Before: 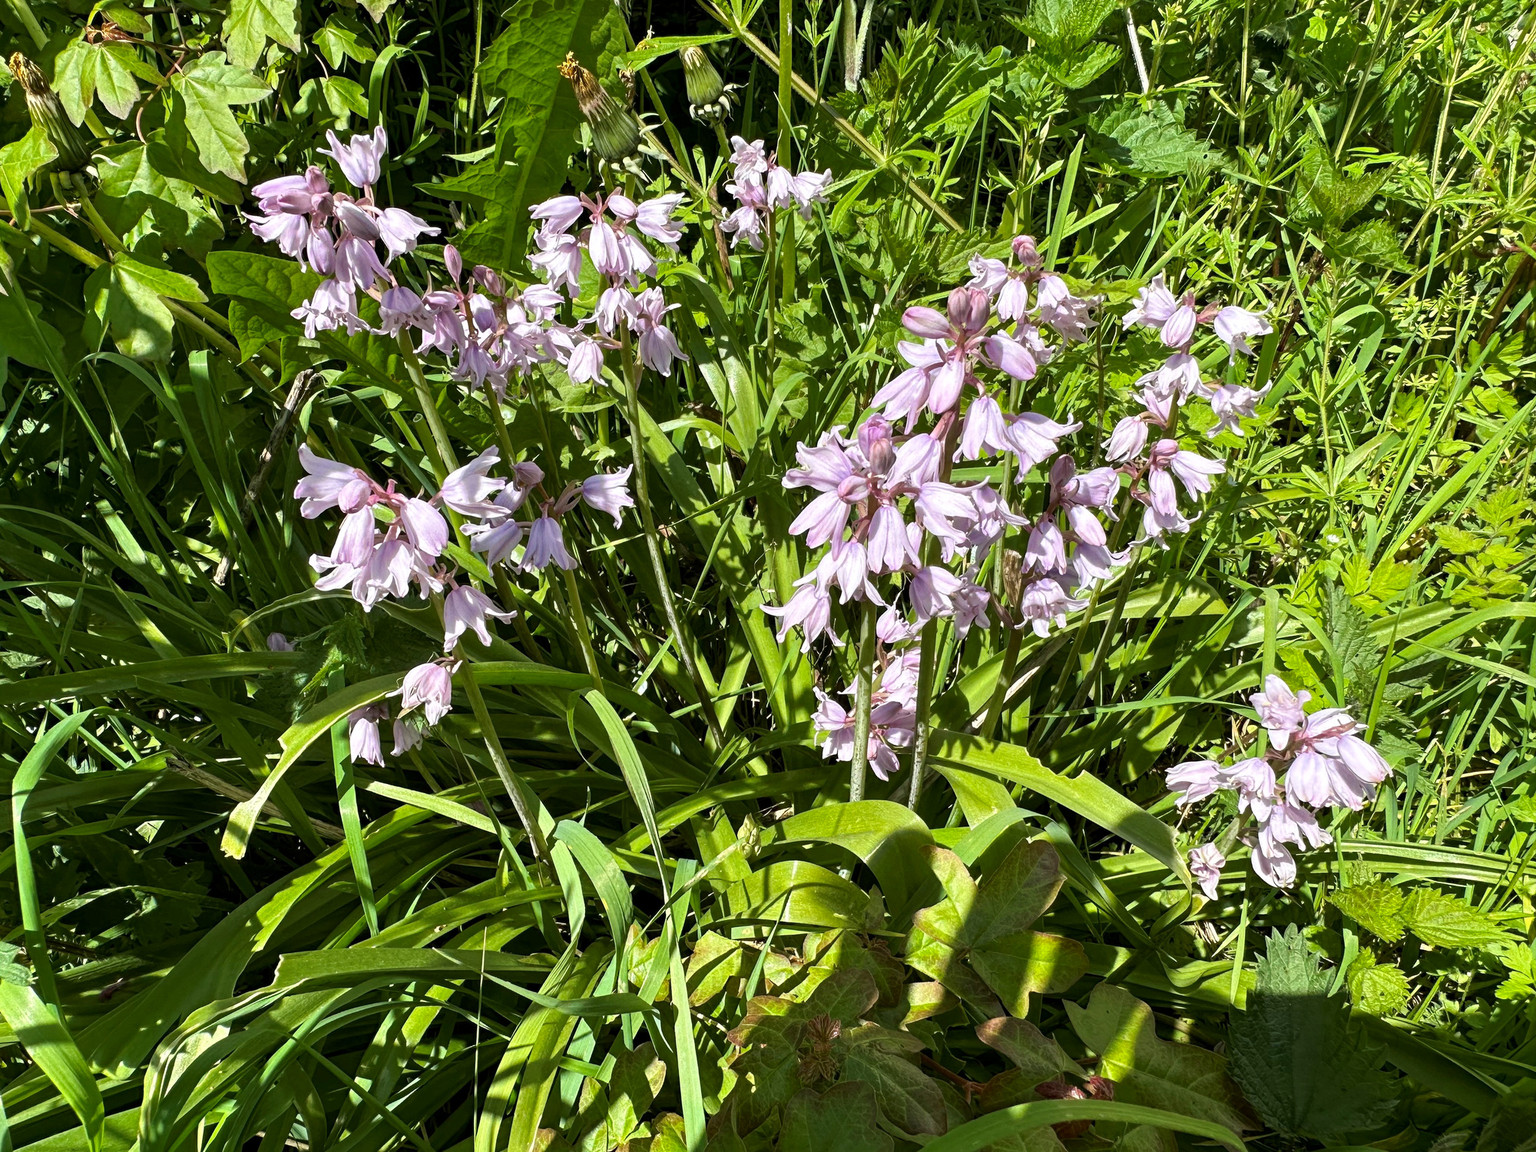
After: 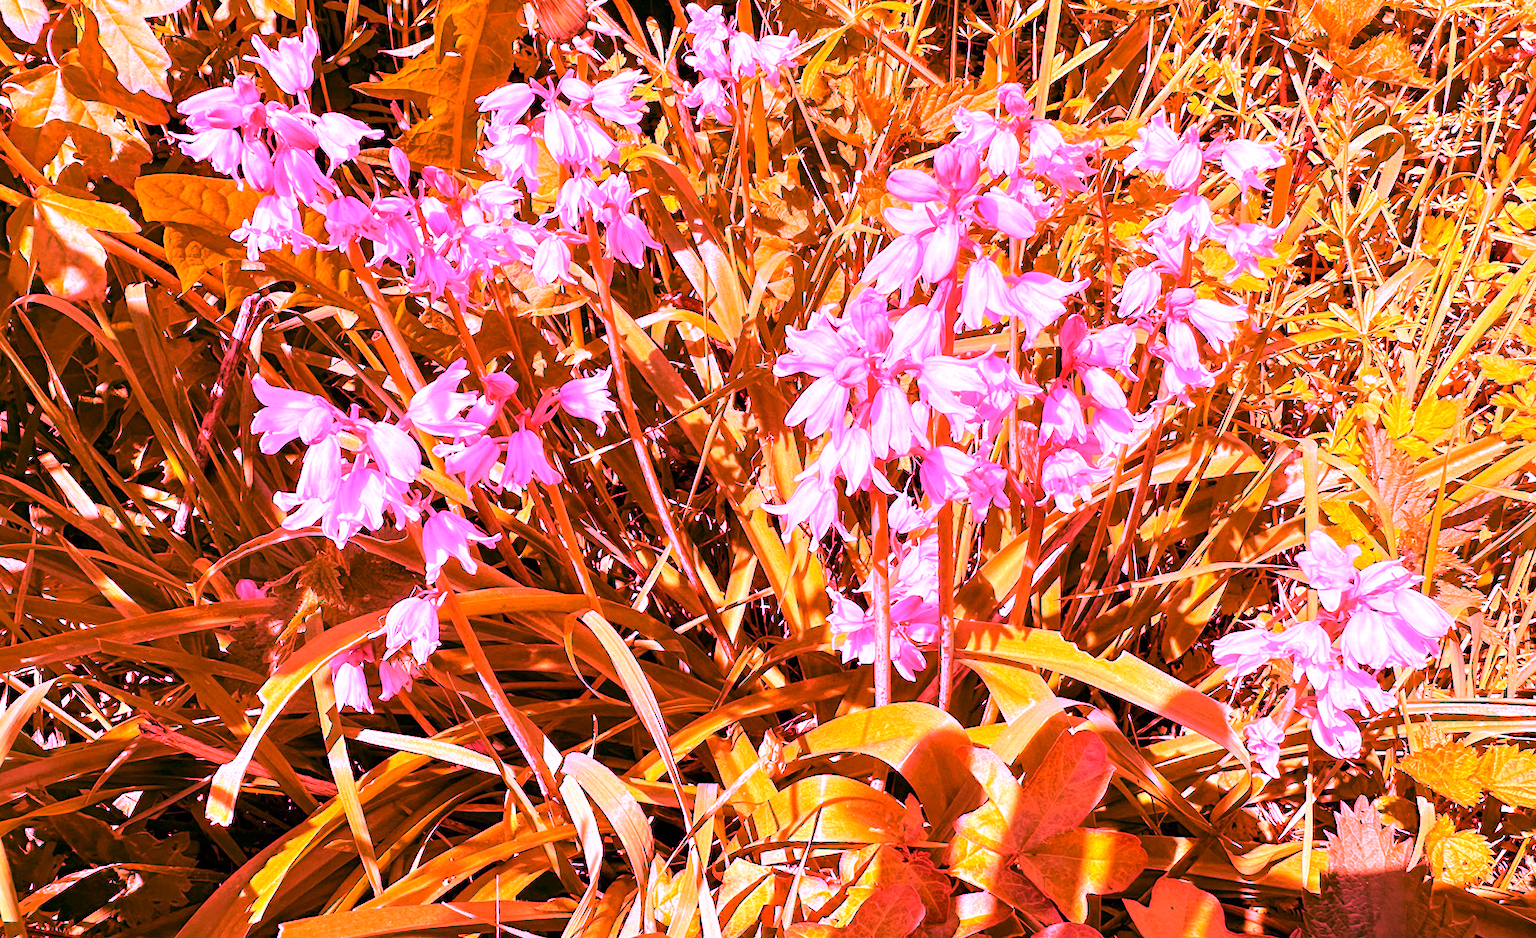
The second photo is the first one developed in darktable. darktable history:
white balance: red 4.26, blue 1.802
crop: left 1.507%, top 6.147%, right 1.379%, bottom 6.637%
rotate and perspective: rotation -5°, crop left 0.05, crop right 0.952, crop top 0.11, crop bottom 0.89
